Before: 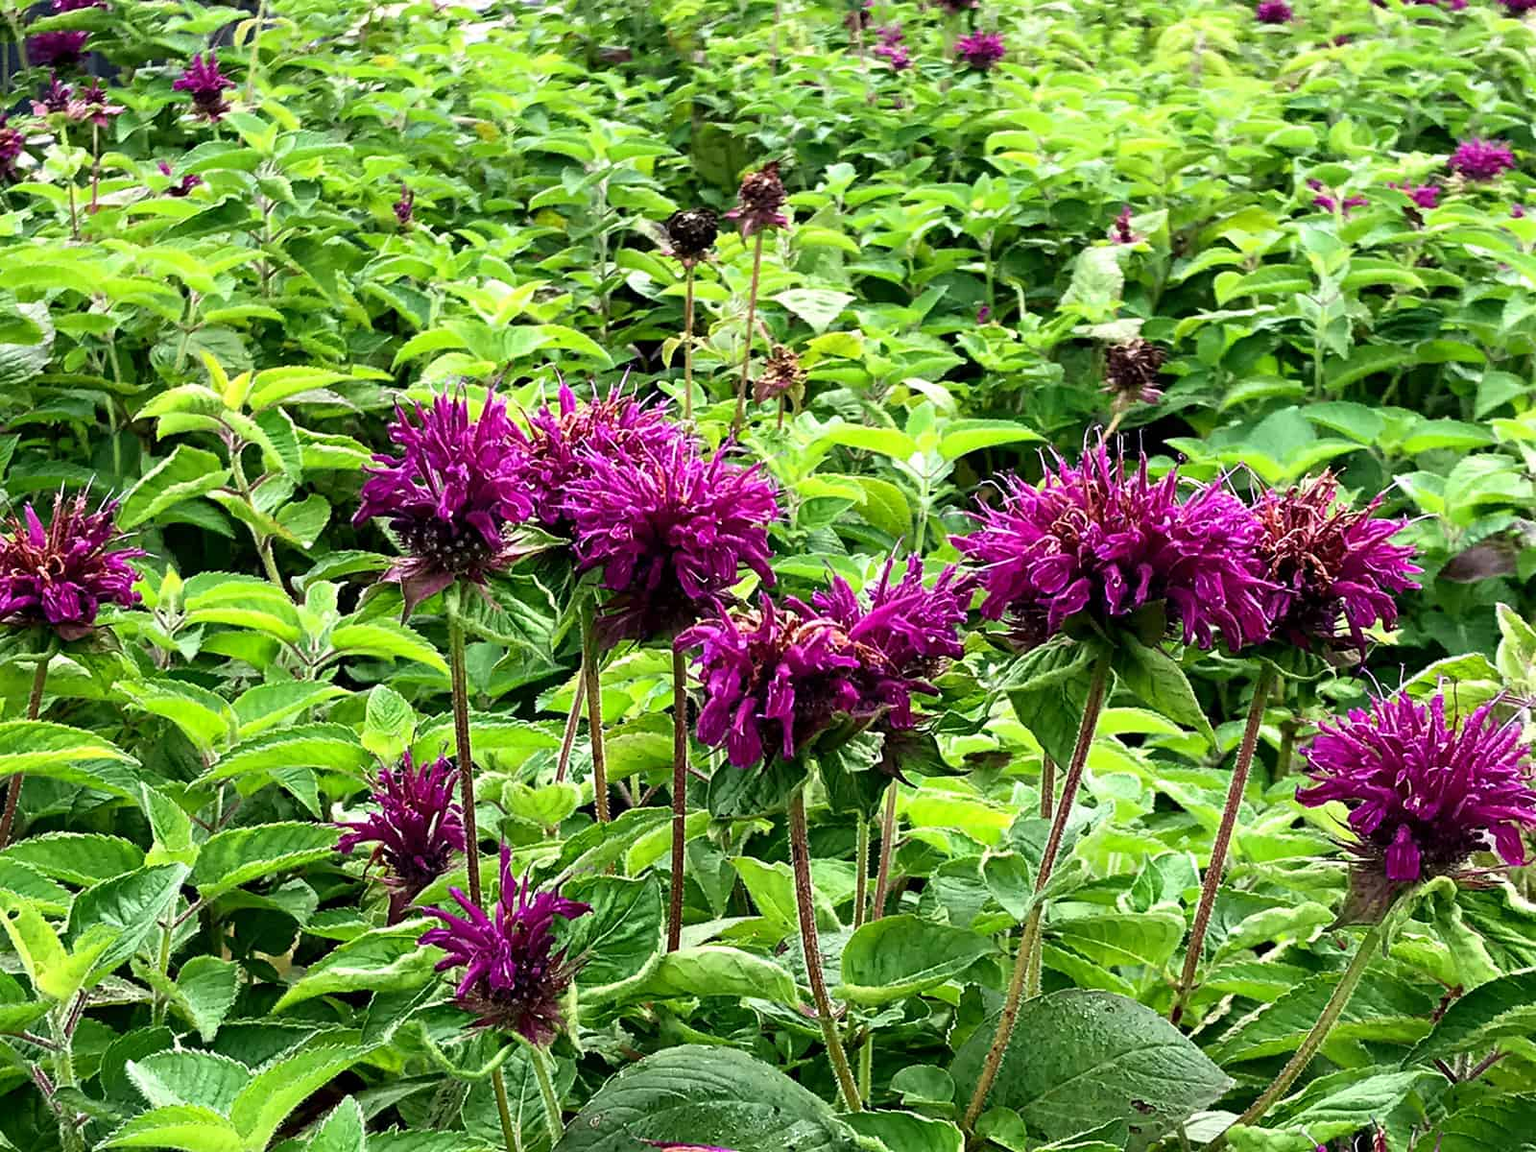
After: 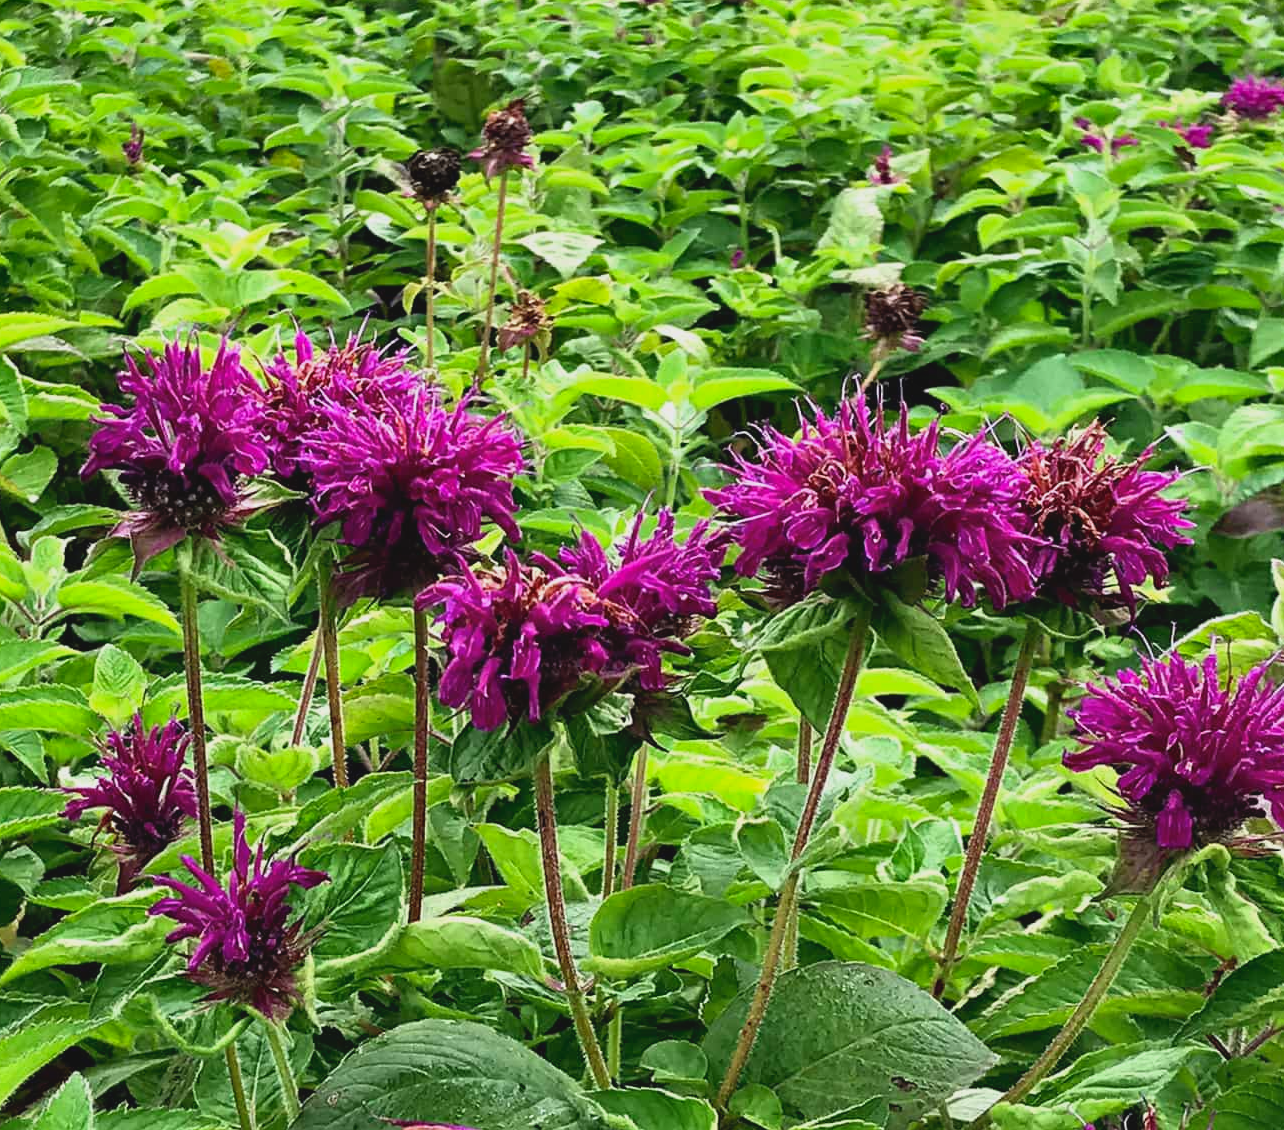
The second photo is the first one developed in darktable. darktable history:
crop and rotate: left 17.959%, top 5.771%, right 1.742%
contrast brightness saturation: contrast -0.11
shadows and highlights: shadows 43.71, white point adjustment -1.46, soften with gaussian
